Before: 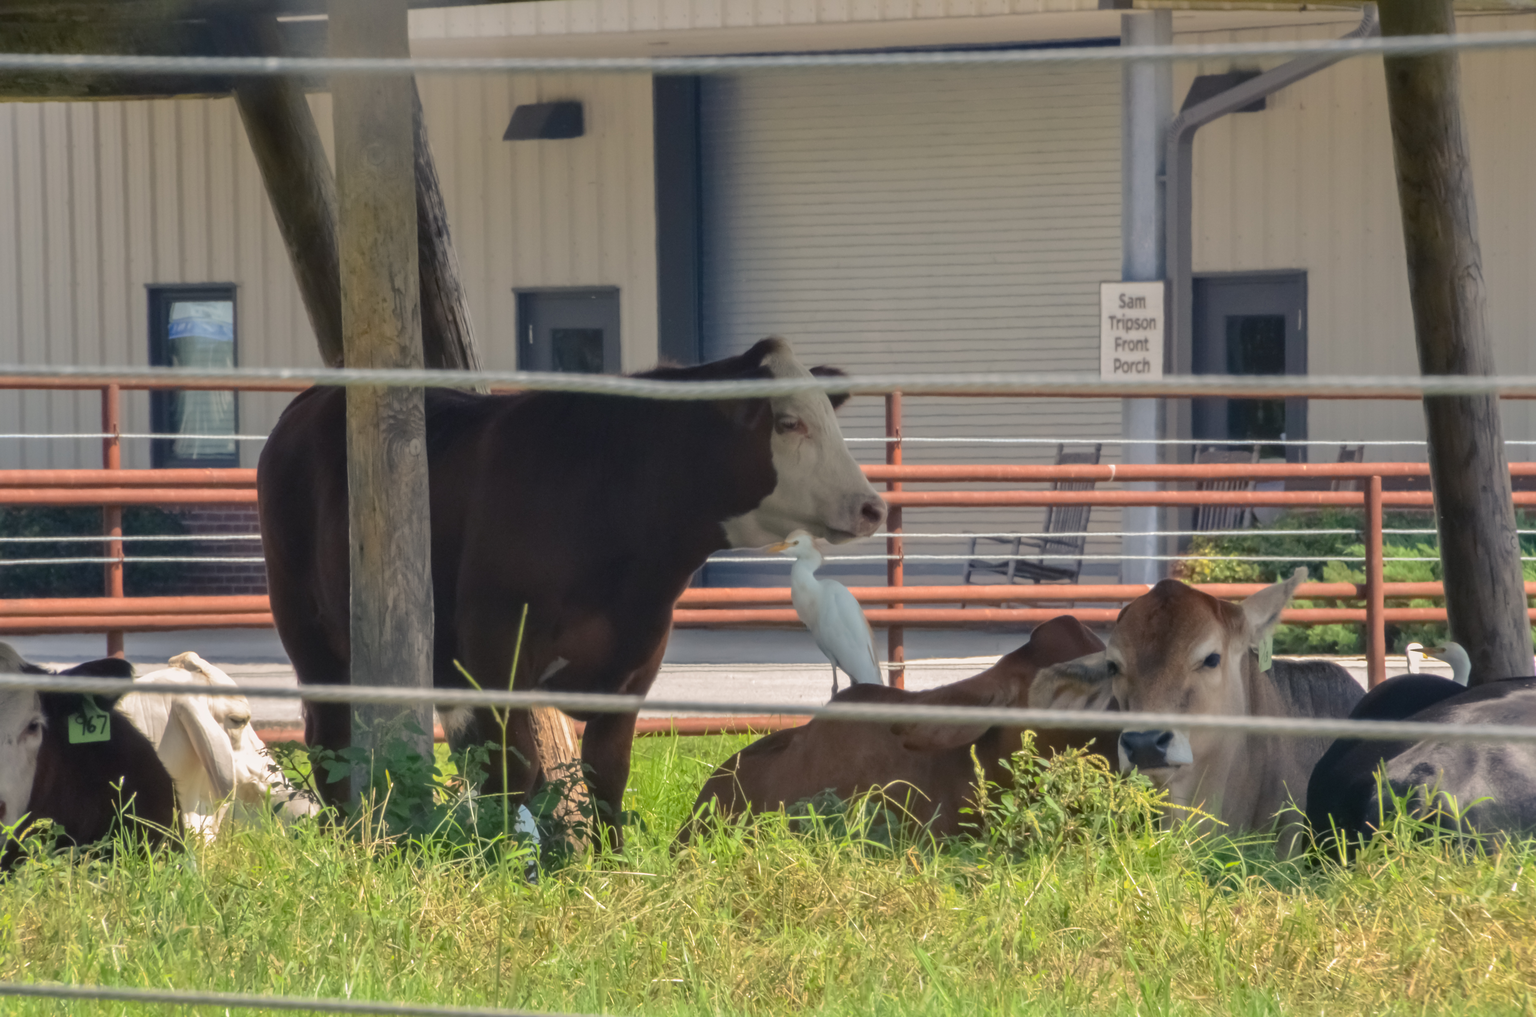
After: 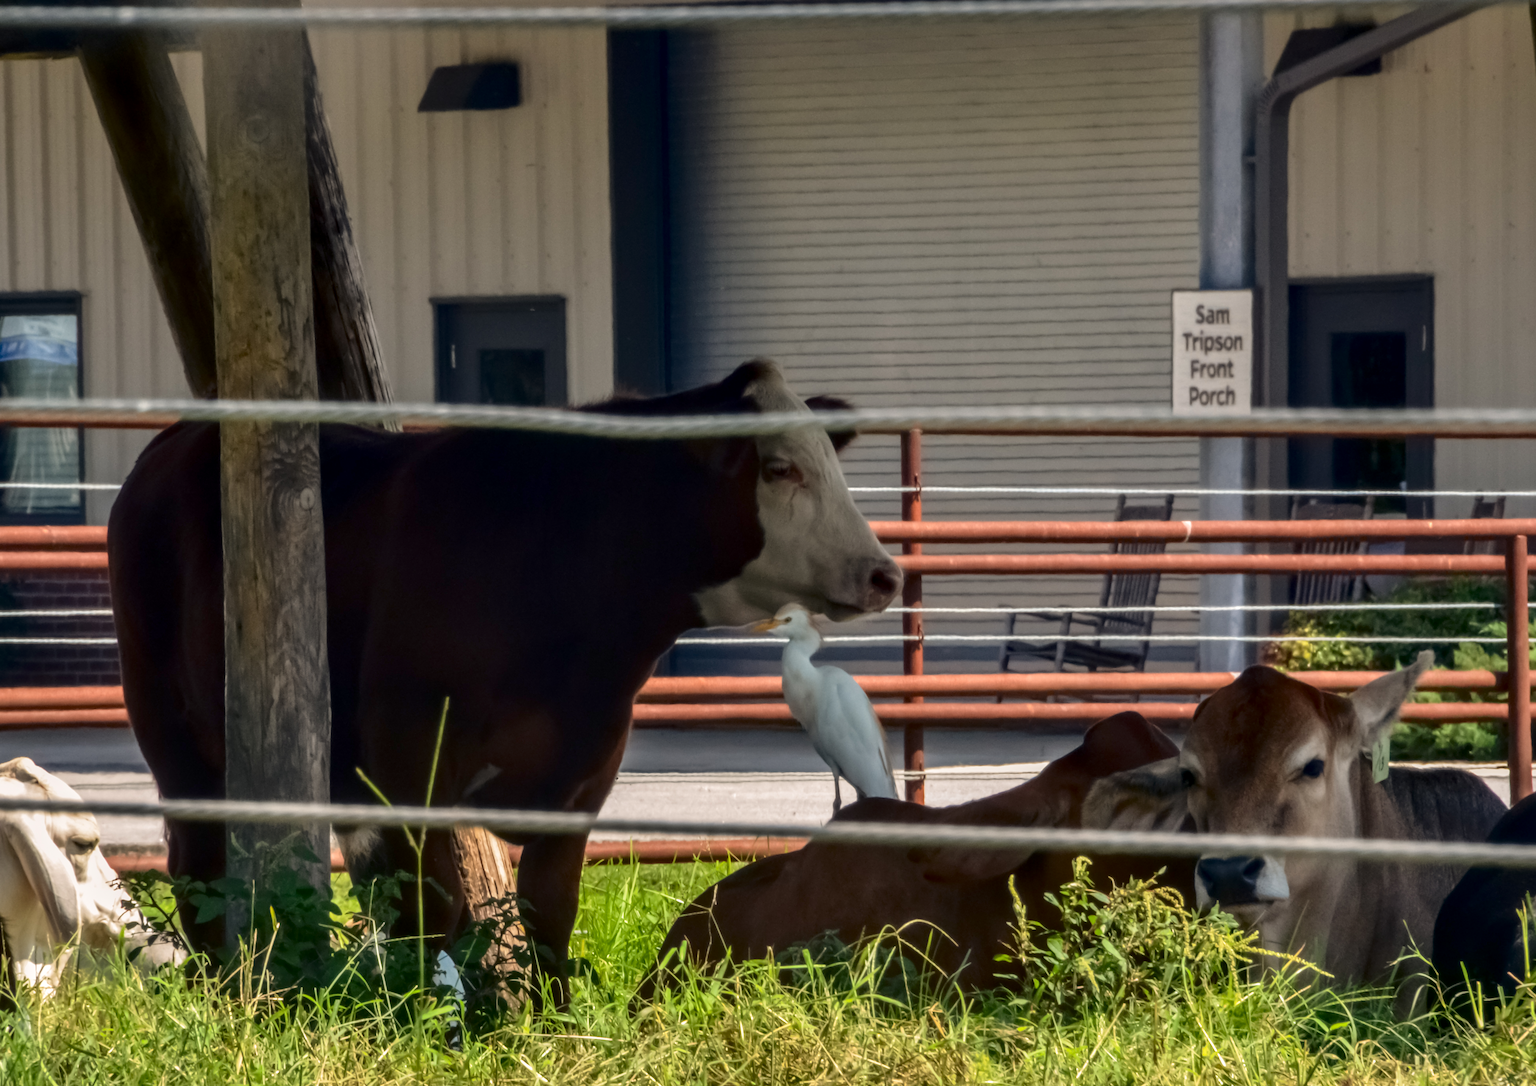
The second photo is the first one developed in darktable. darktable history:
crop: left 11.213%, top 5.147%, right 9.567%, bottom 10.223%
local contrast: on, module defaults
contrast brightness saturation: contrast 0.194, brightness -0.225, saturation 0.107
